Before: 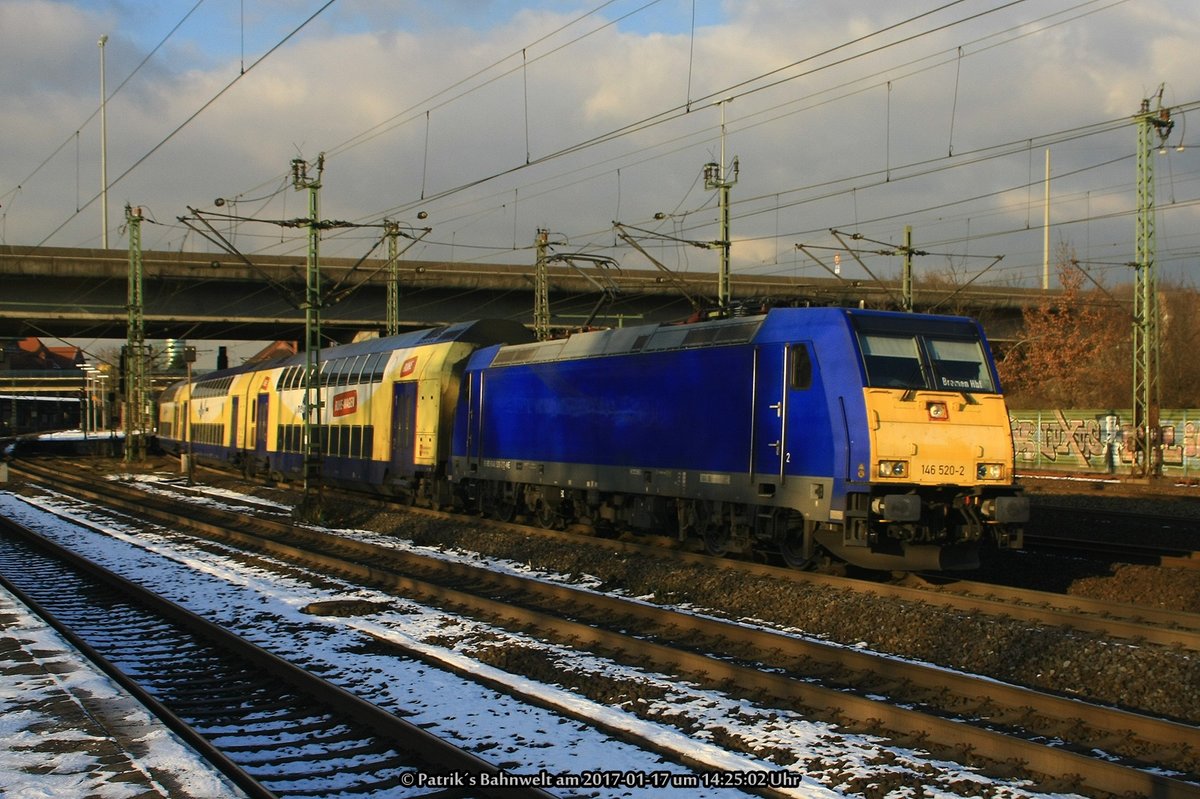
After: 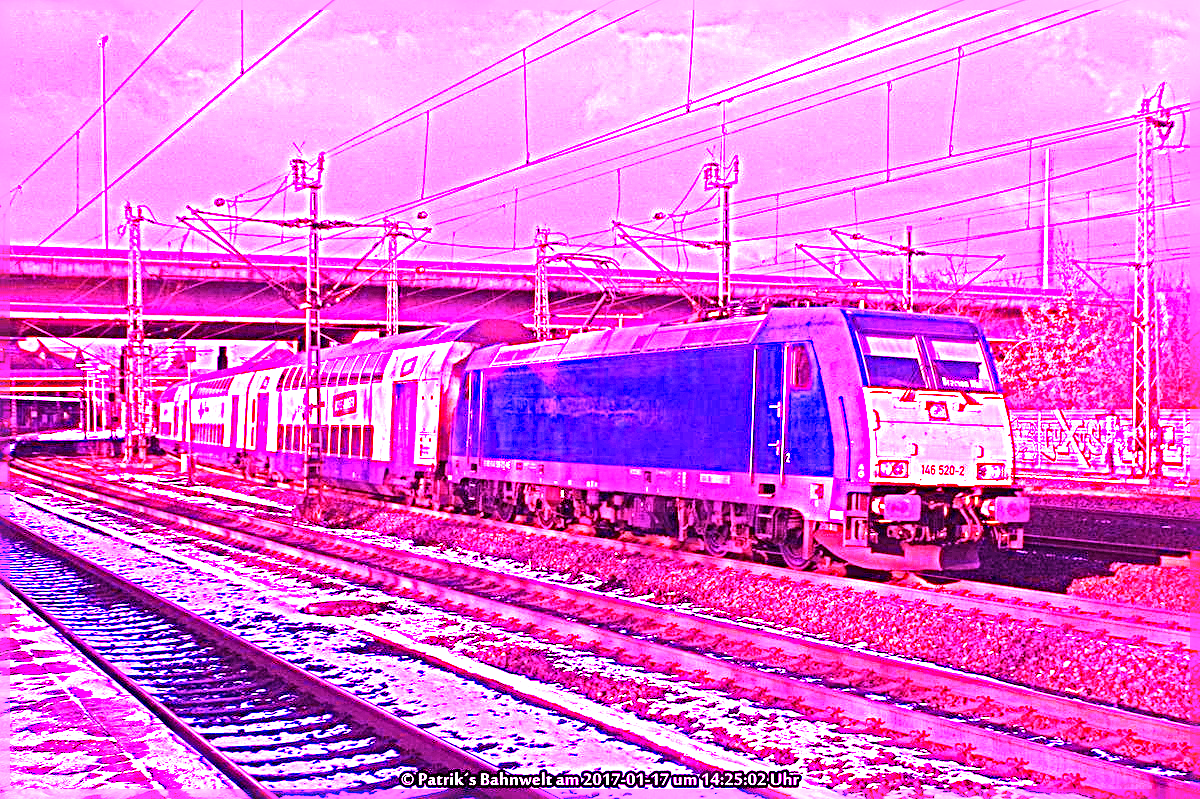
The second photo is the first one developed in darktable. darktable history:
exposure: exposure 0.217 EV, compensate highlight preservation false
haze removal: strength 0.29, distance 0.25, compatibility mode true, adaptive false
sharpen: radius 4
white balance: red 8, blue 8
